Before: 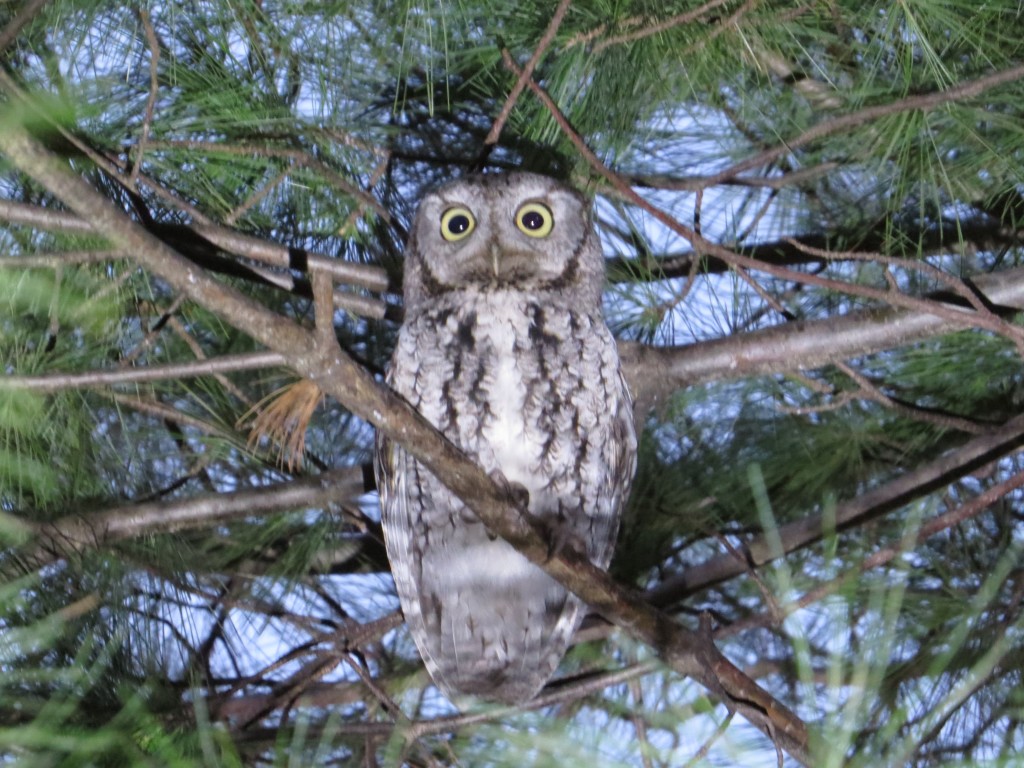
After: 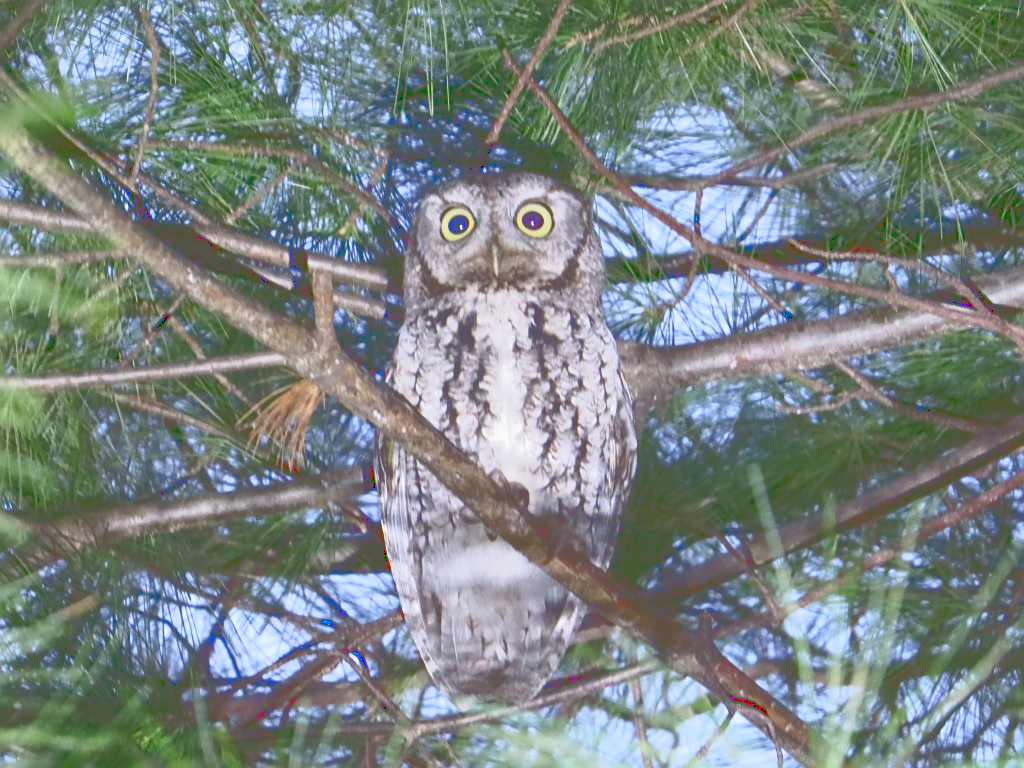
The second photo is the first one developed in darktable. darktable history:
tone curve: curves: ch0 [(0, 0) (0.003, 0.345) (0.011, 0.345) (0.025, 0.345) (0.044, 0.349) (0.069, 0.353) (0.1, 0.356) (0.136, 0.359) (0.177, 0.366) (0.224, 0.378) (0.277, 0.398) (0.335, 0.429) (0.399, 0.476) (0.468, 0.545) (0.543, 0.624) (0.623, 0.721) (0.709, 0.811) (0.801, 0.876) (0.898, 0.913) (1, 1)], color space Lab, linked channels
sharpen: amount 0.498
